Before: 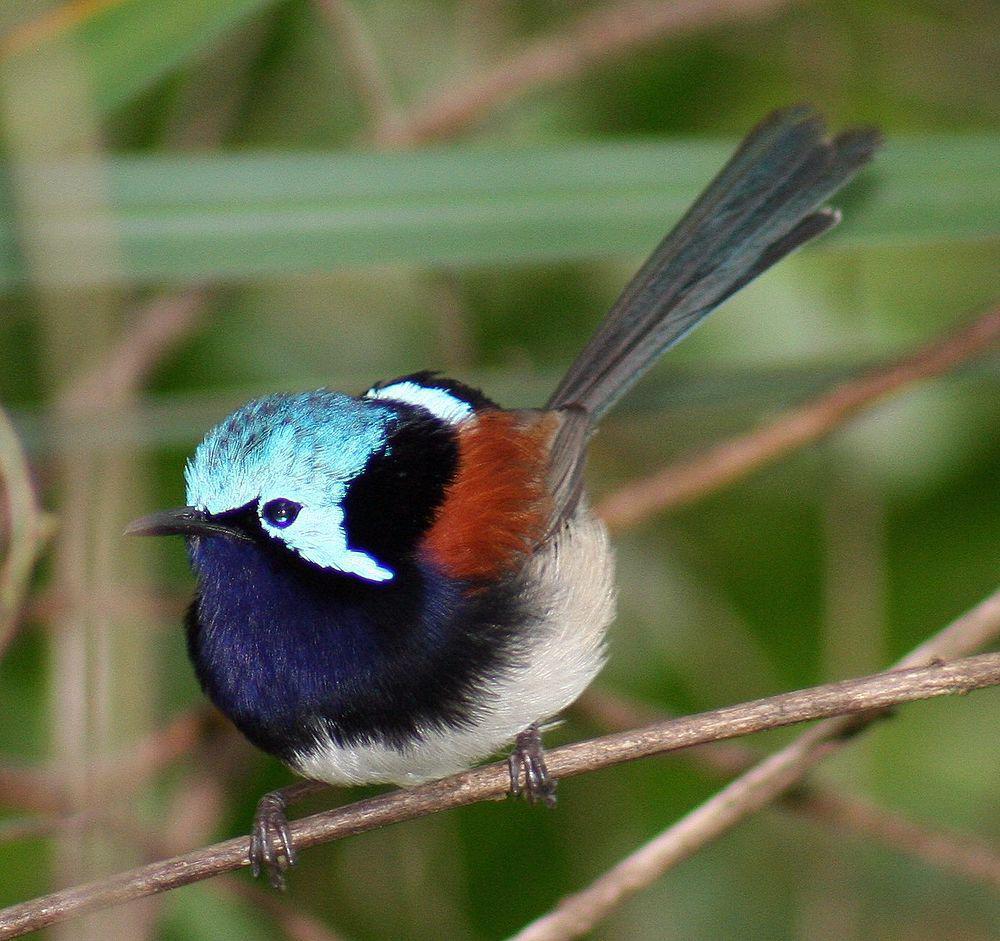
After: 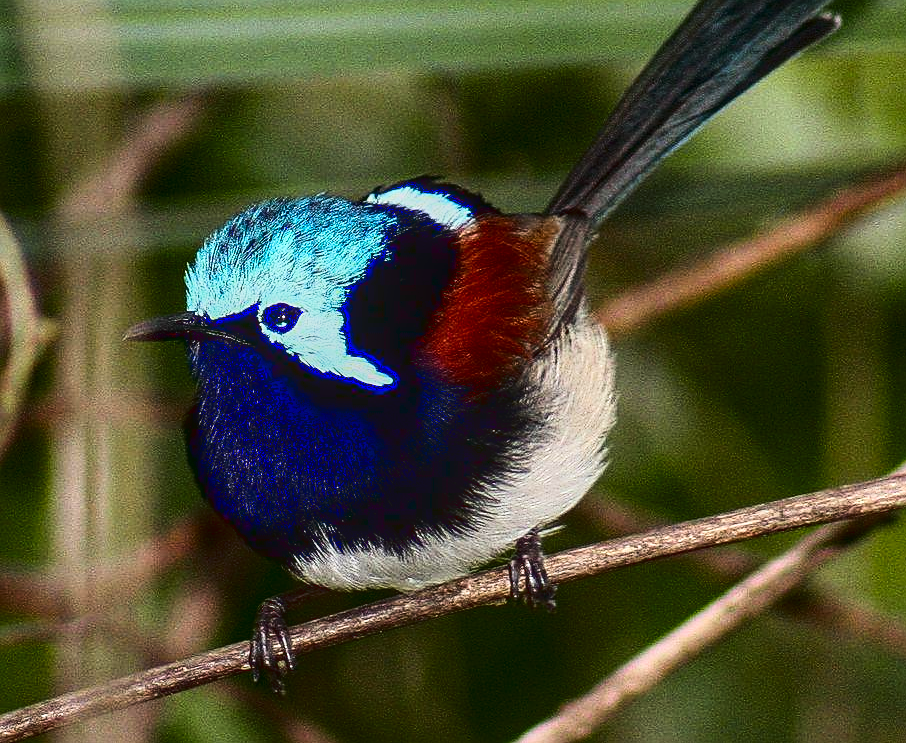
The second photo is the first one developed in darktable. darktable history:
sharpen: on, module defaults
crop: top 20.741%, right 9.383%, bottom 0.231%
local contrast: on, module defaults
contrast brightness saturation: contrast 0.101, brightness -0.261, saturation 0.137
color zones: curves: ch2 [(0, 0.5) (0.143, 0.5) (0.286, 0.489) (0.415, 0.421) (0.571, 0.5) (0.714, 0.5) (0.857, 0.5) (1, 0.5)]
tone curve: curves: ch0 [(0, 0.036) (0.037, 0.042) (0.167, 0.143) (0.433, 0.502) (0.531, 0.637) (0.696, 0.825) (0.856, 0.92) (1, 0.98)]; ch1 [(0, 0) (0.424, 0.383) (0.482, 0.459) (0.501, 0.5) (0.522, 0.526) (0.559, 0.563) (0.604, 0.646) (0.715, 0.729) (1, 1)]; ch2 [(0, 0) (0.369, 0.388) (0.45, 0.48) (0.499, 0.502) (0.504, 0.504) (0.512, 0.526) (0.581, 0.595) (0.708, 0.786) (1, 1)], color space Lab, linked channels, preserve colors none
shadows and highlights: shadows 22.6, highlights -48.83, soften with gaussian
